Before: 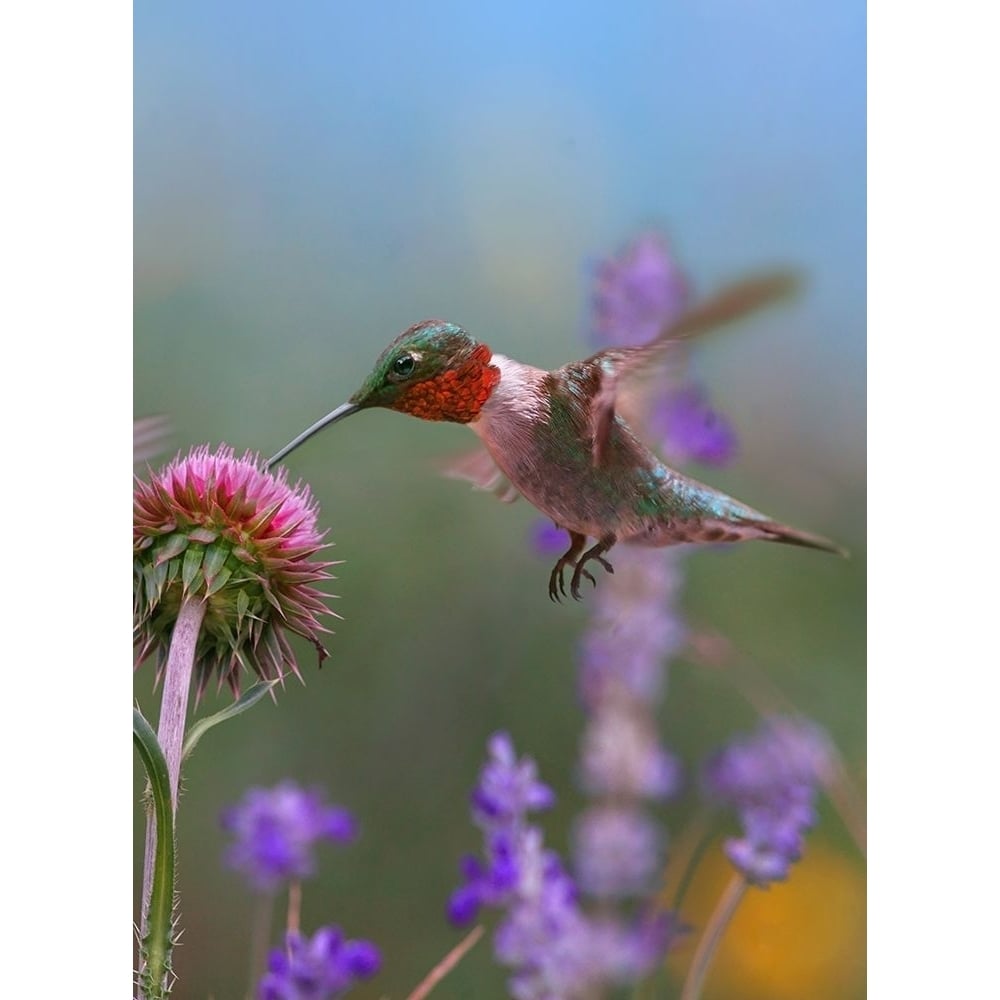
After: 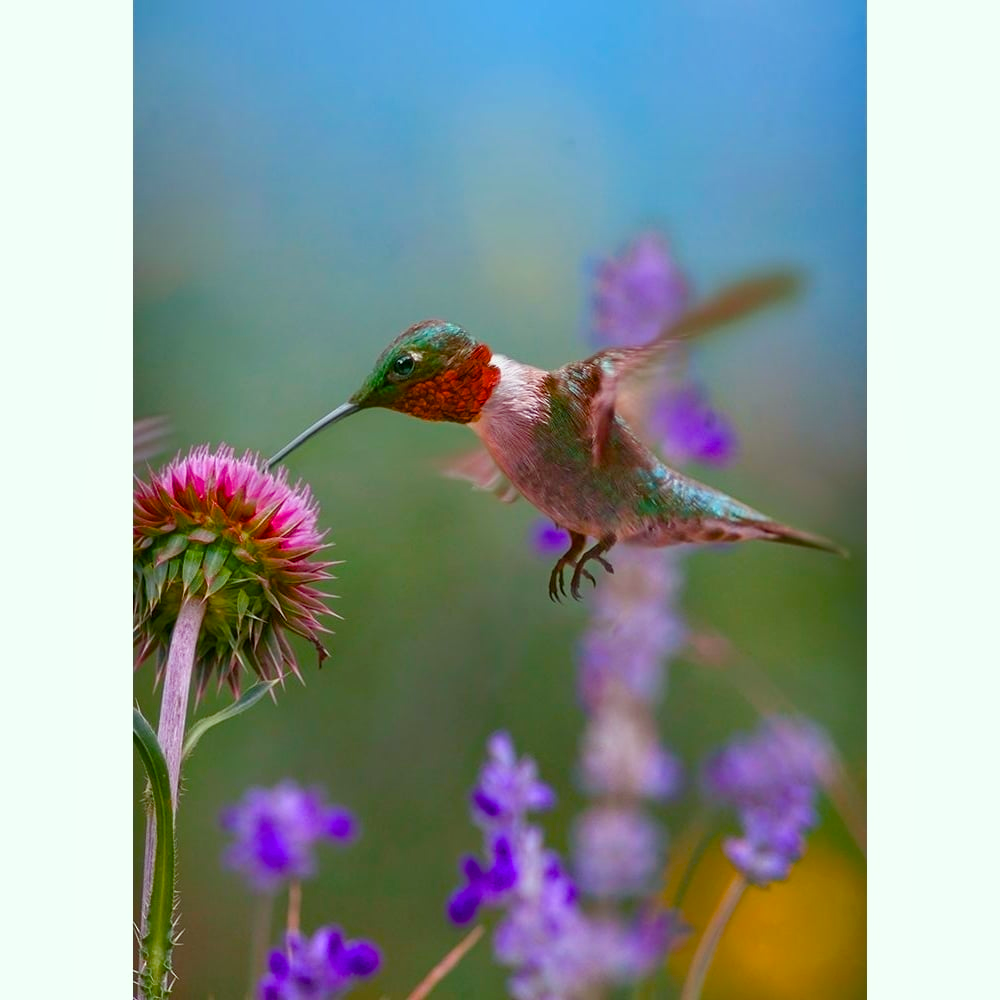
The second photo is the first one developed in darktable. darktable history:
tone equalizer: edges refinement/feathering 500, mask exposure compensation -1.57 EV, preserve details no
shadows and highlights: low approximation 0.01, soften with gaussian
color balance rgb: power › hue 312.91°, highlights gain › chroma 0.259%, highlights gain › hue 332.41°, perceptual saturation grading › global saturation 34.842%, perceptual saturation grading › highlights -25.388%, perceptual saturation grading › shadows 49.533%, global vibrance 20%
color correction: highlights a* -8.46, highlights b* 3.61
